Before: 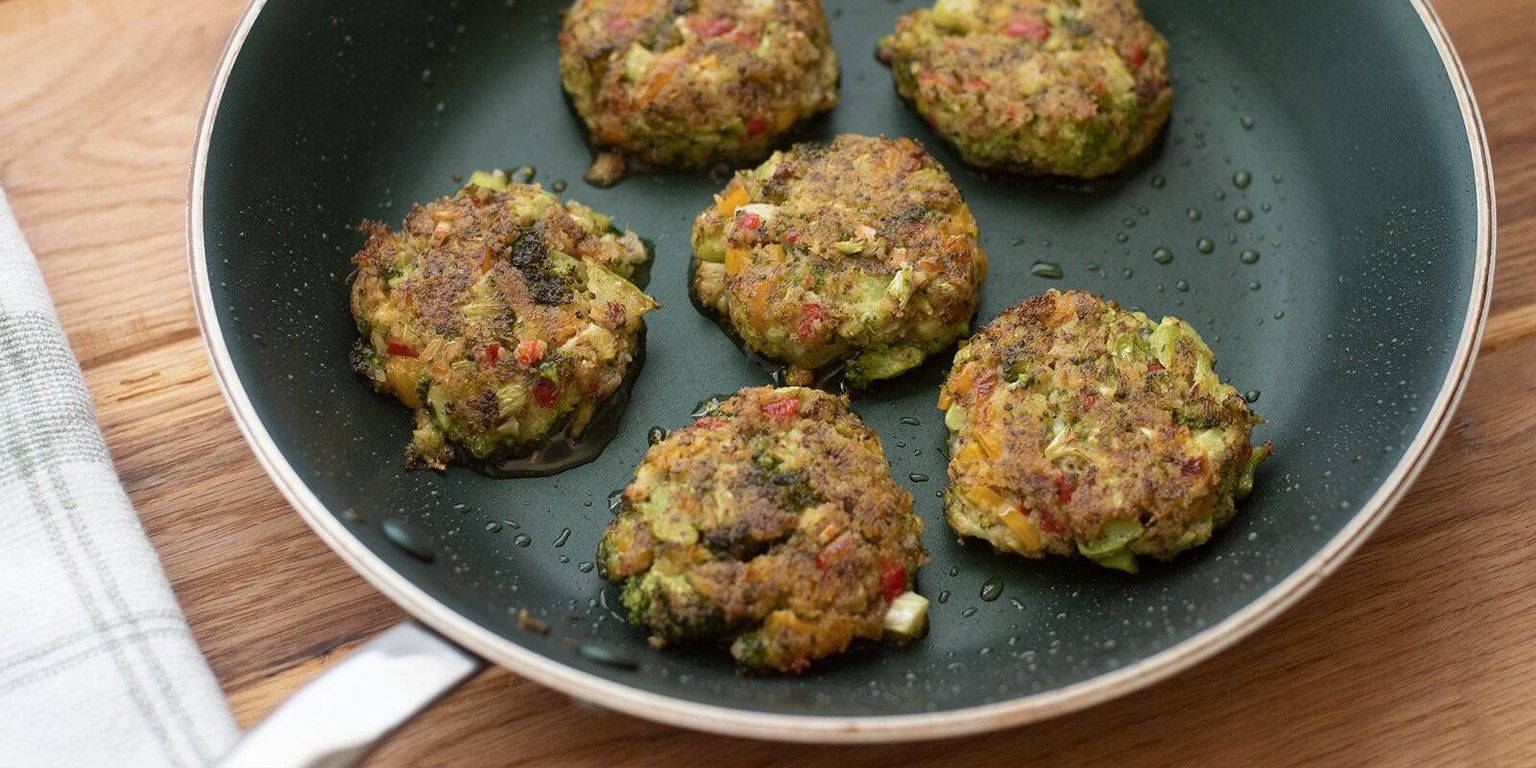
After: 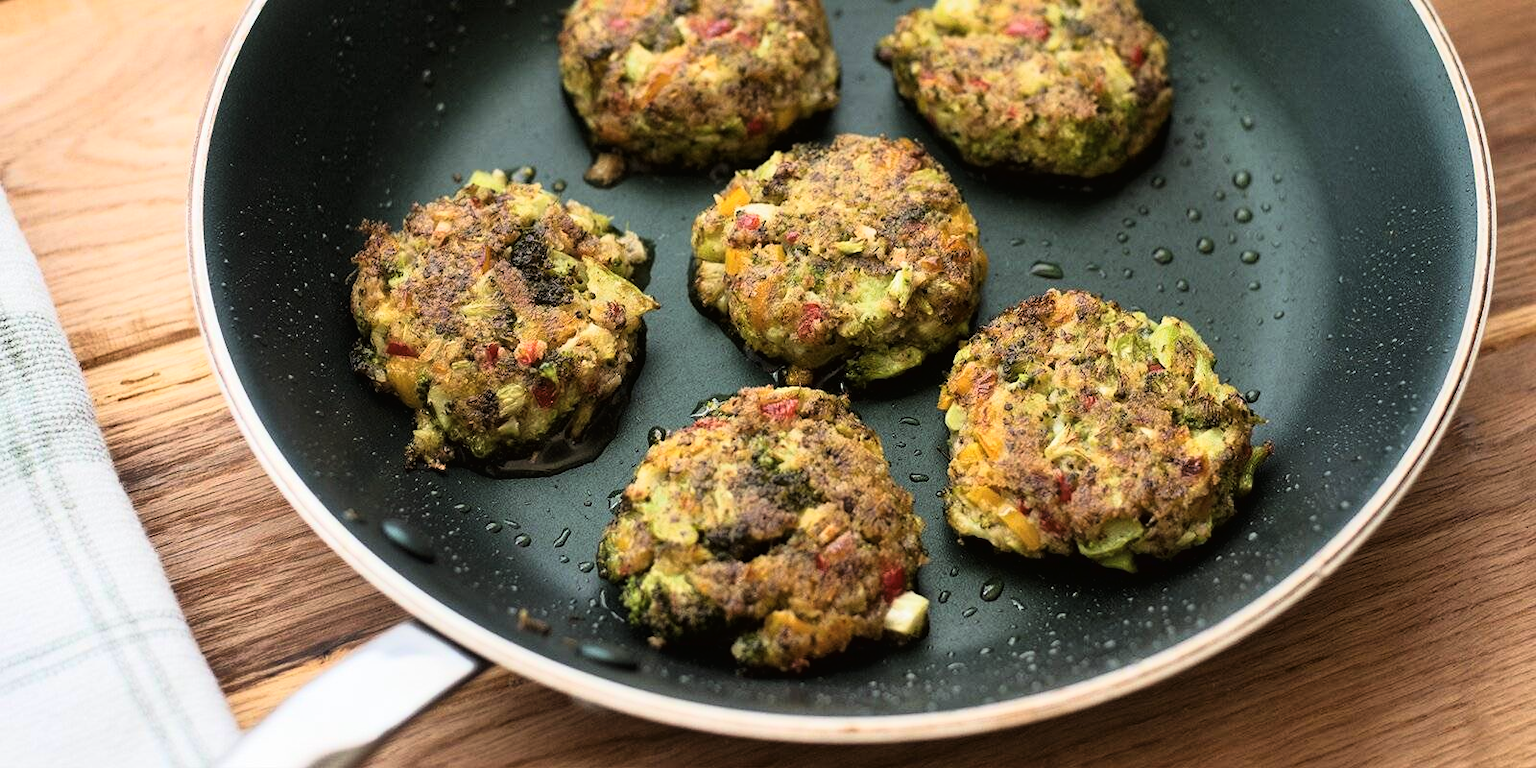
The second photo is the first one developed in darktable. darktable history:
exposure: compensate exposure bias true, compensate highlight preservation false
tone curve: curves: ch0 [(0.016, 0.011) (0.084, 0.026) (0.469, 0.508) (0.721, 0.862) (1, 1)], color space Lab, linked channels, preserve colors none
shadows and highlights: soften with gaussian
